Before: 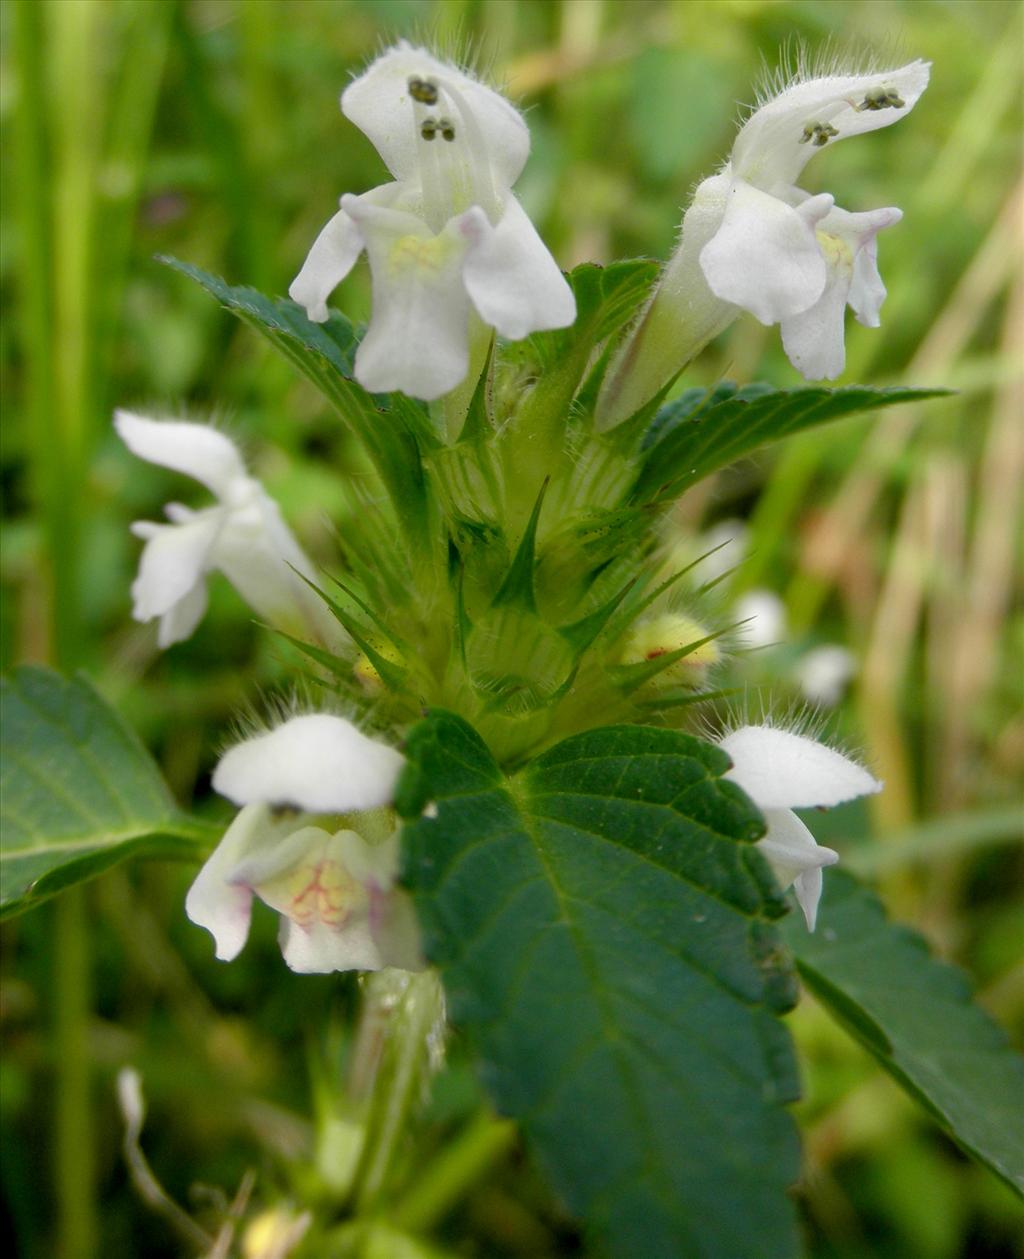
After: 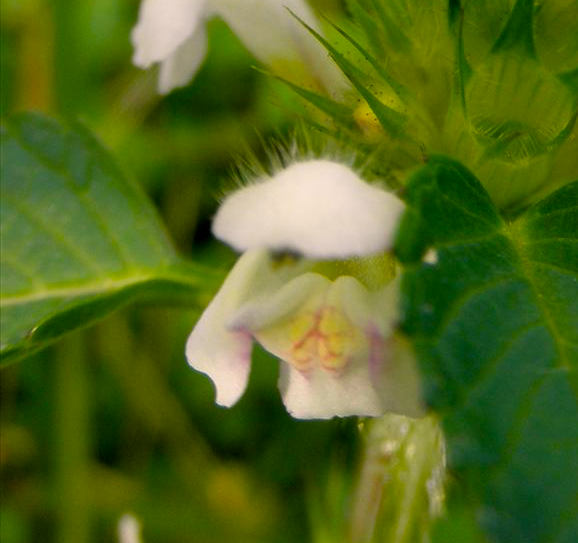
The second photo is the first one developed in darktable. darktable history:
crop: top 44.017%, right 43.54%, bottom 12.812%
color balance rgb: highlights gain › chroma 2.987%, highlights gain › hue 60.21°, perceptual saturation grading › global saturation 25.546%
